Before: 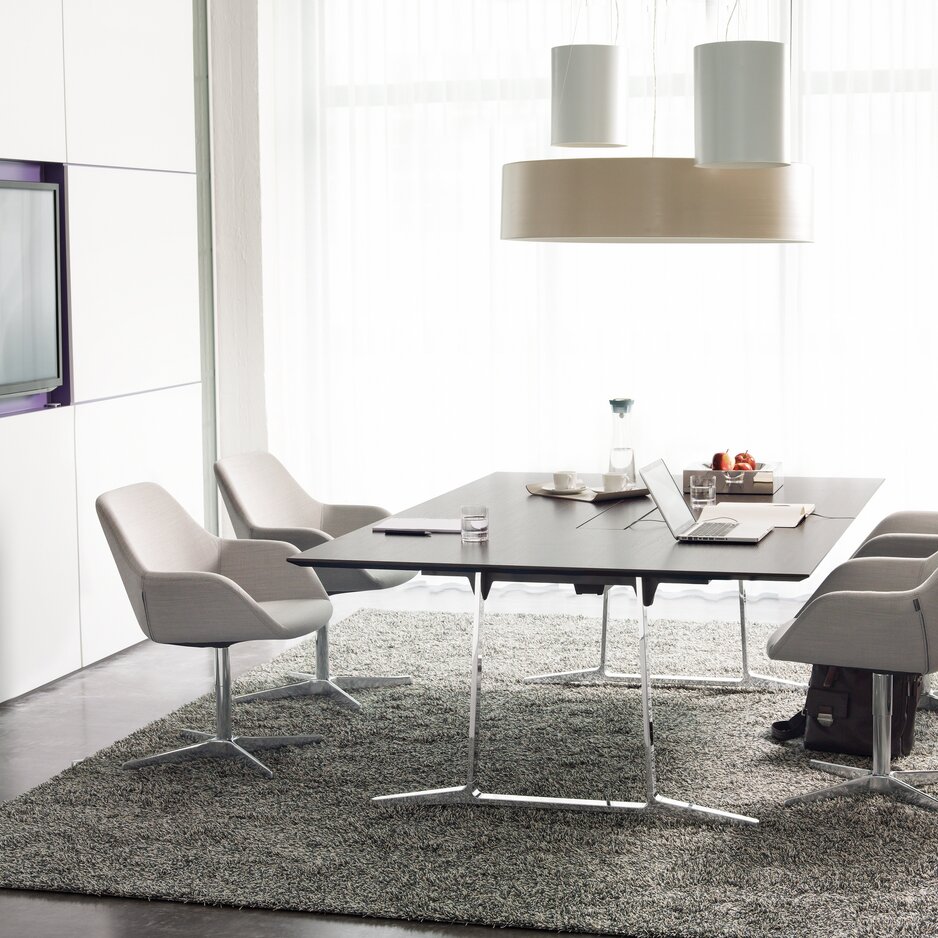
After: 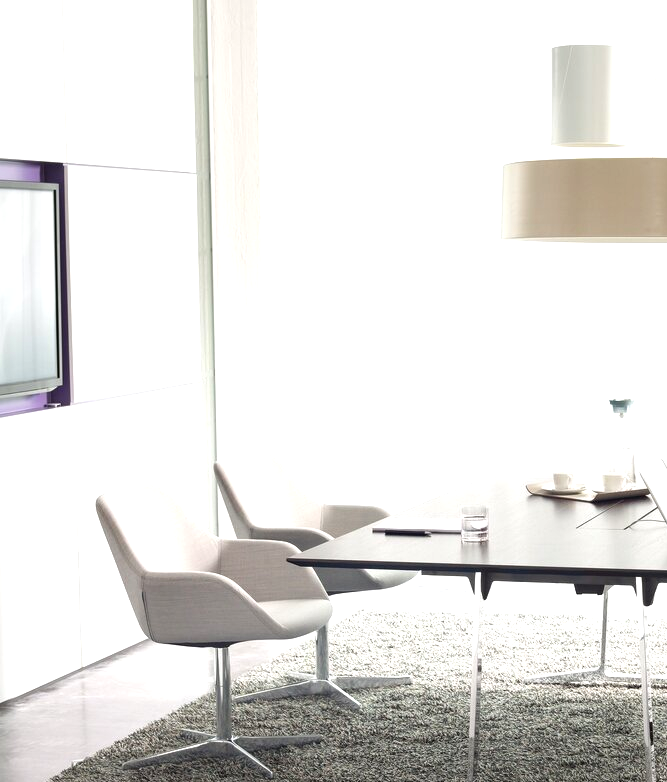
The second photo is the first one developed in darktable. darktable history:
crop: right 28.885%, bottom 16.626%
exposure: exposure 0.669 EV, compensate highlight preservation false
